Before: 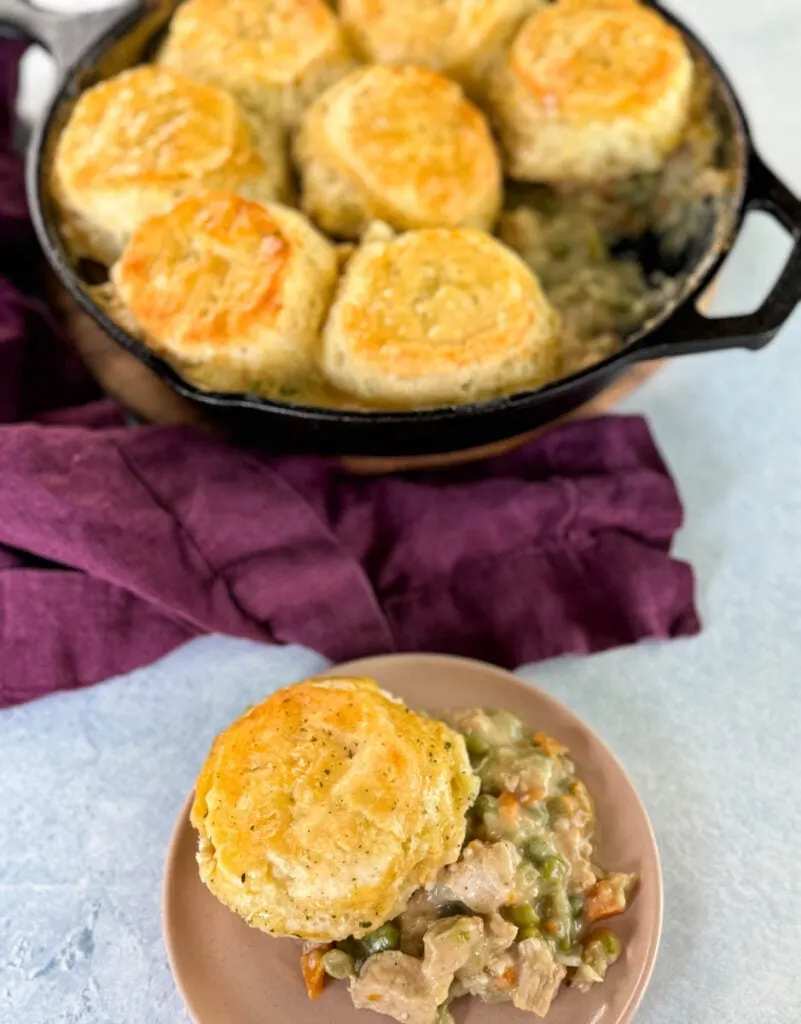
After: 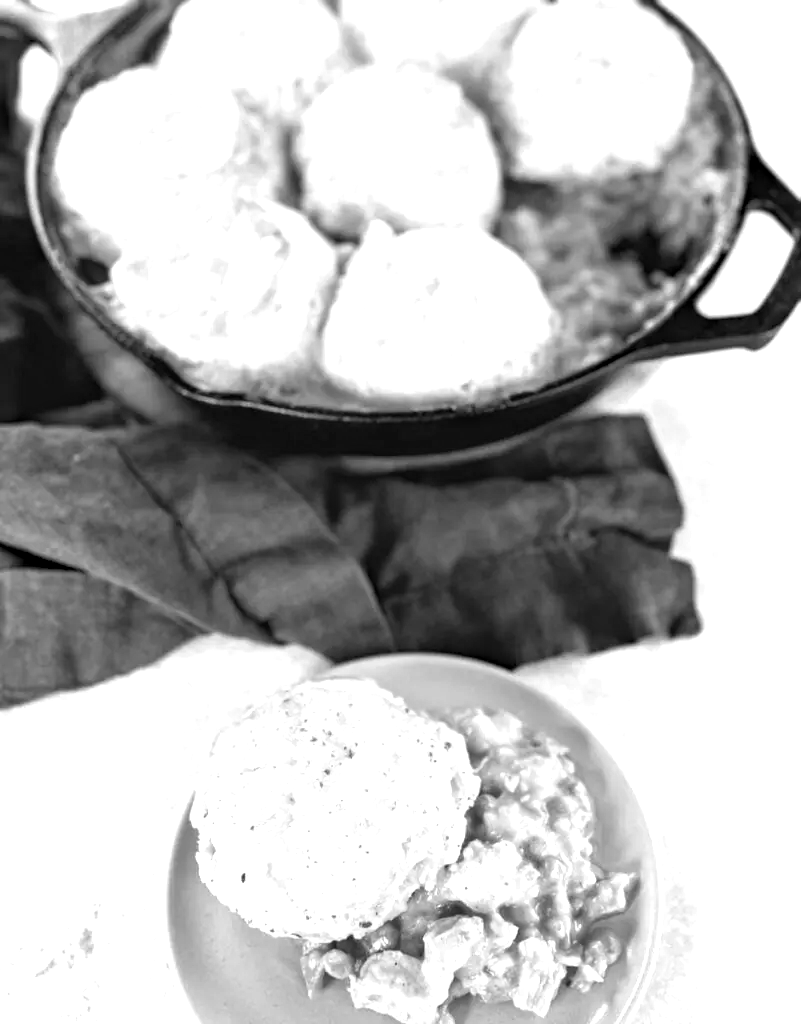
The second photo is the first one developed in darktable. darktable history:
haze removal: strength 0.25, distance 0.25, compatibility mode true, adaptive false
exposure: black level correction -0.002, exposure 1.115 EV, compensate highlight preservation false
white balance: red 1.042, blue 1.17
monochrome: a 32, b 64, size 2.3, highlights 1
